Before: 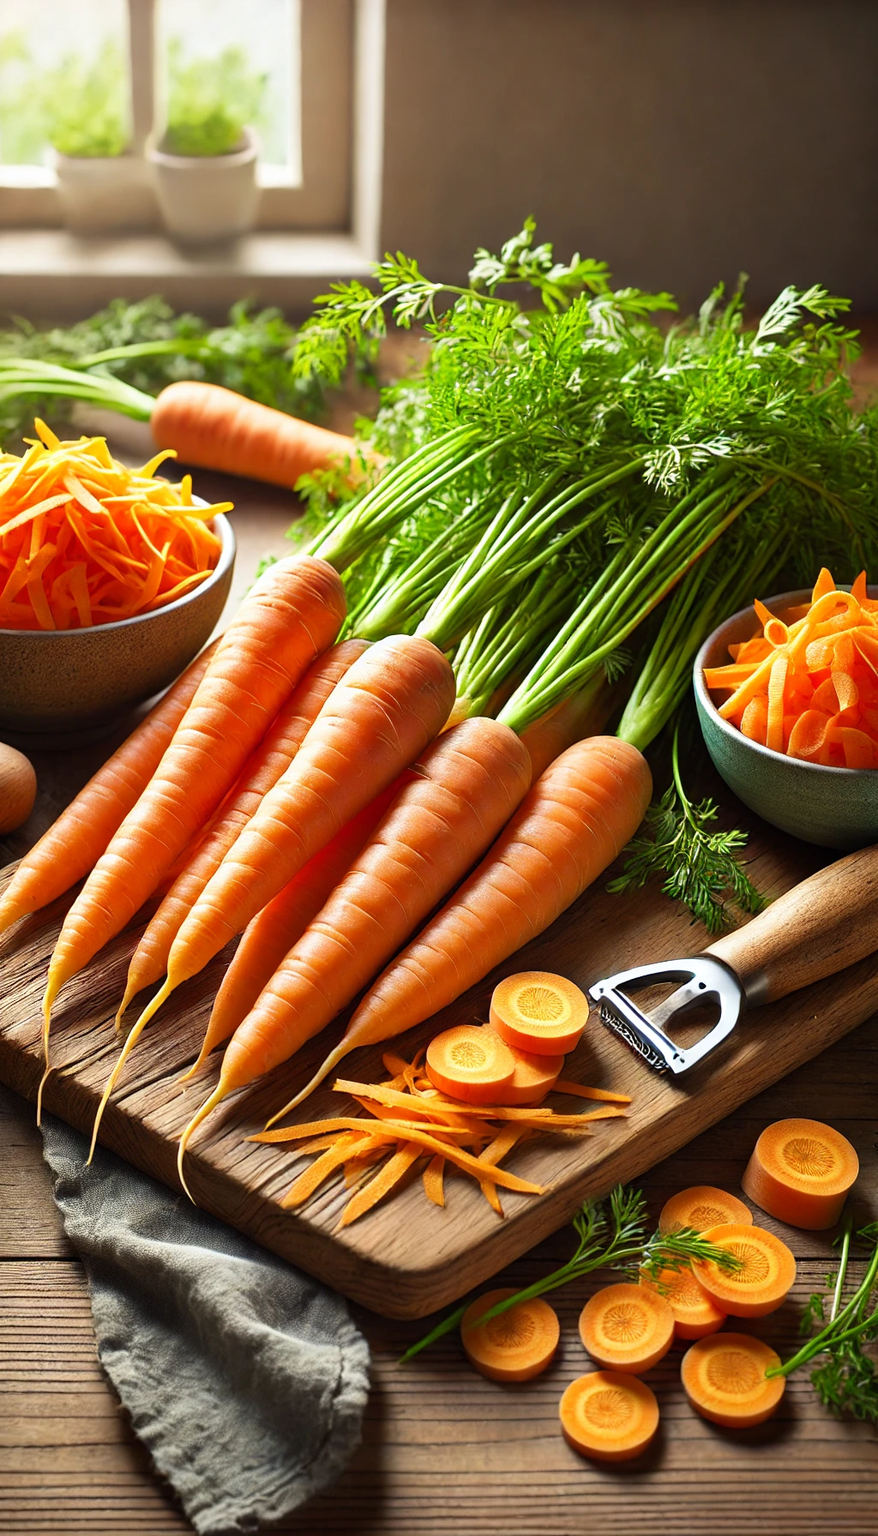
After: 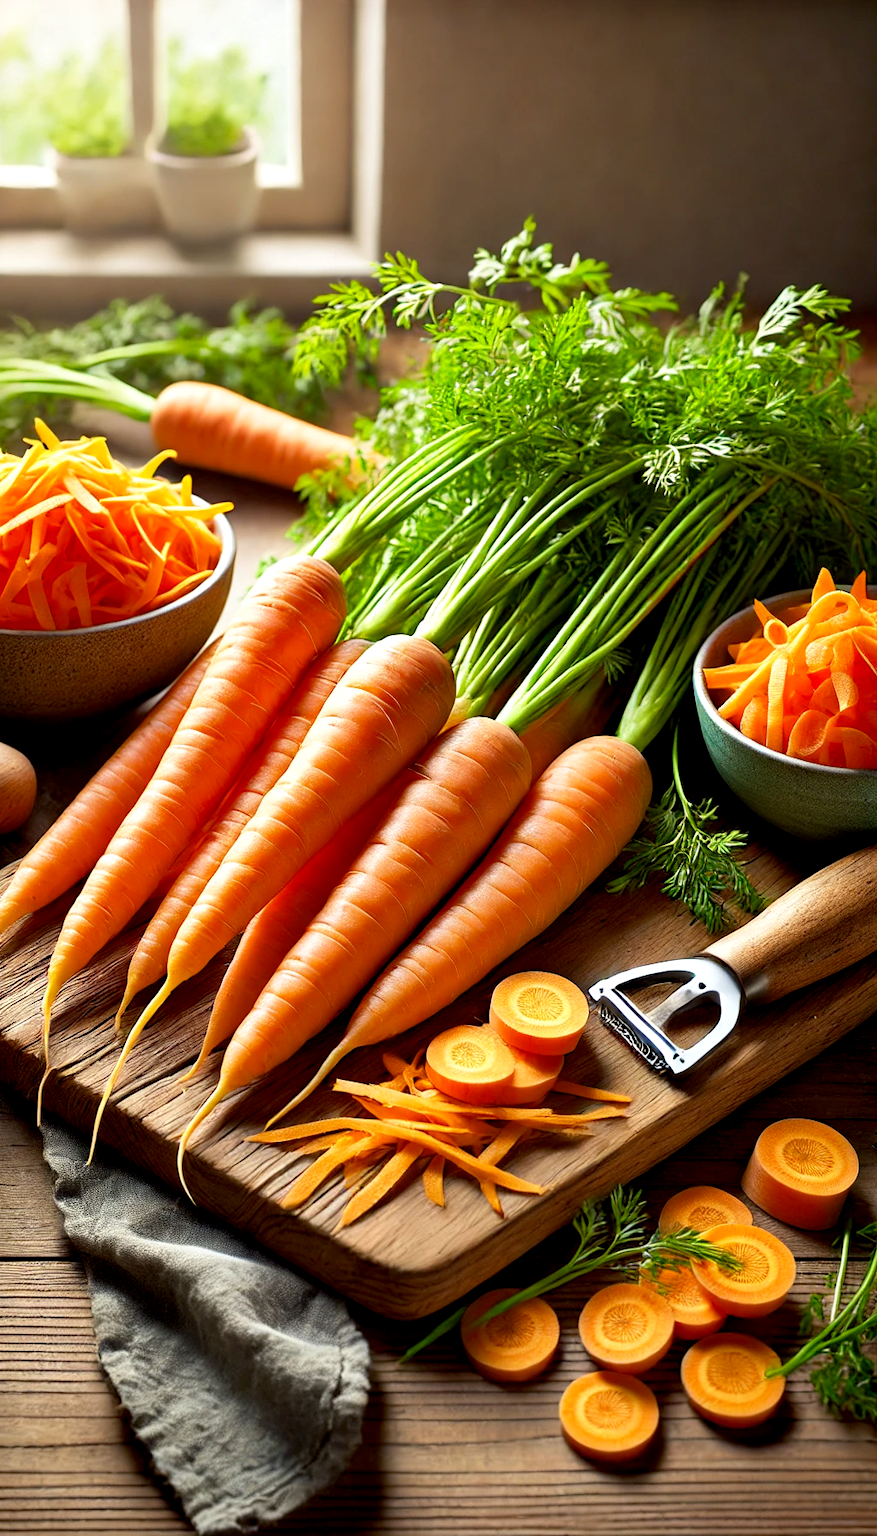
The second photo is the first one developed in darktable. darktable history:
exposure: black level correction 0.008, exposure 0.102 EV, compensate exposure bias true, compensate highlight preservation false
